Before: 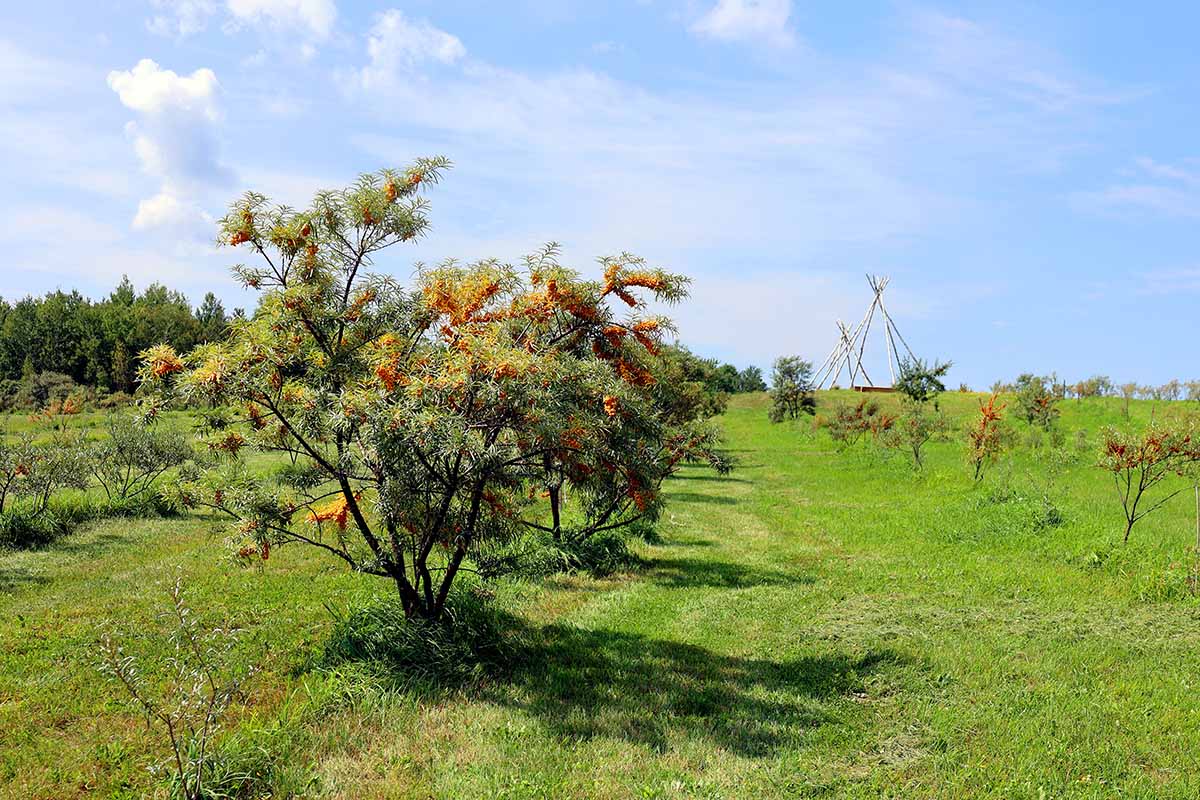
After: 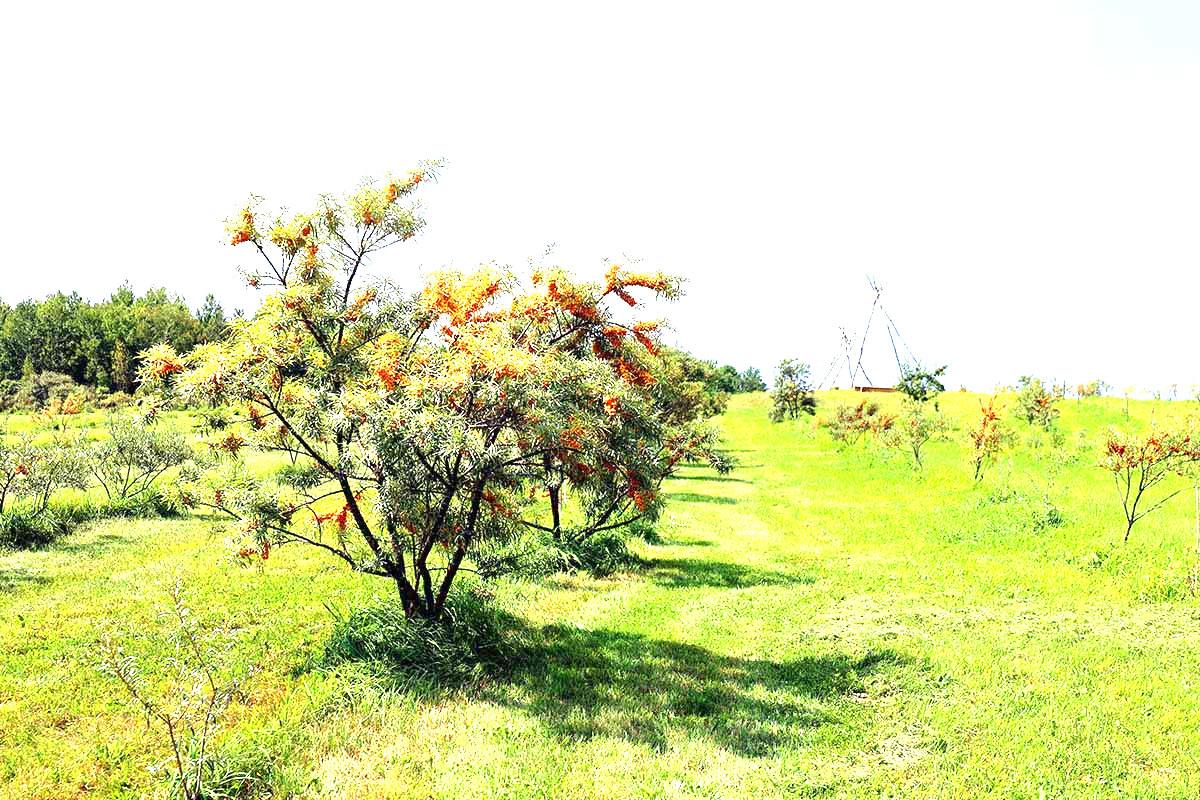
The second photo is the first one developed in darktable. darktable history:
exposure: black level correction 0, exposure 1.752 EV, compensate exposure bias true, compensate highlight preservation false
